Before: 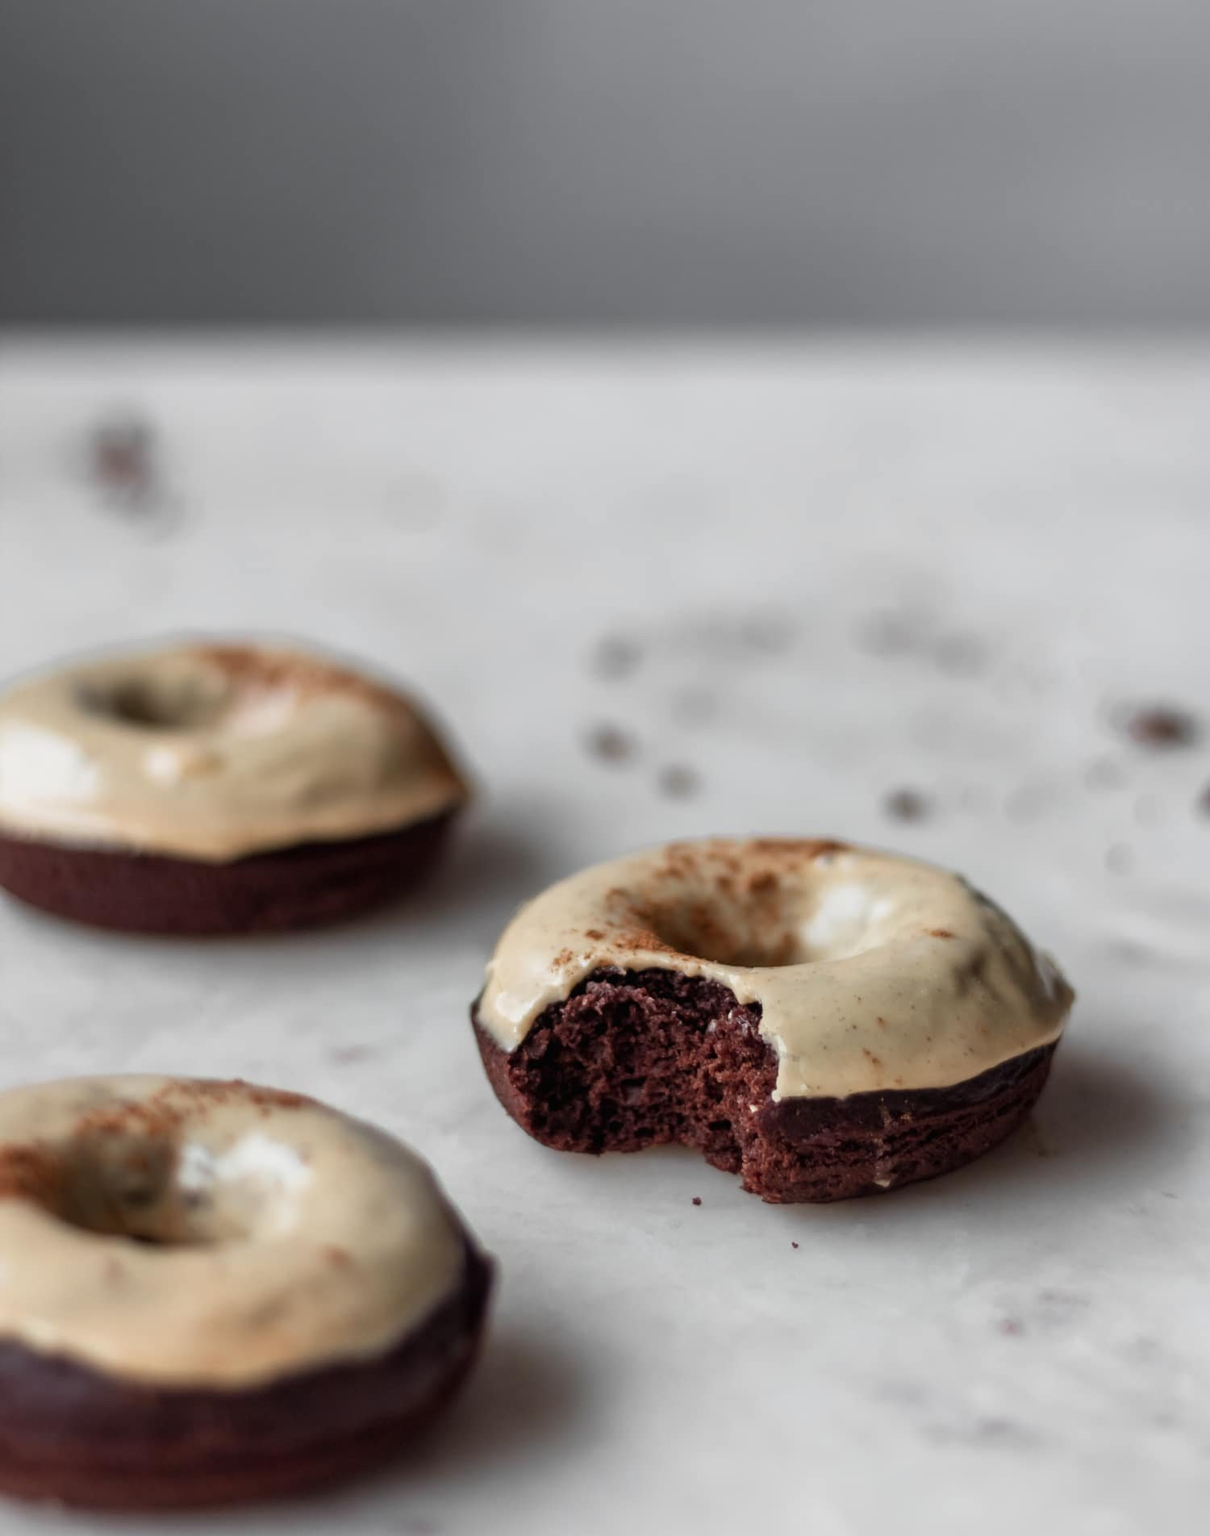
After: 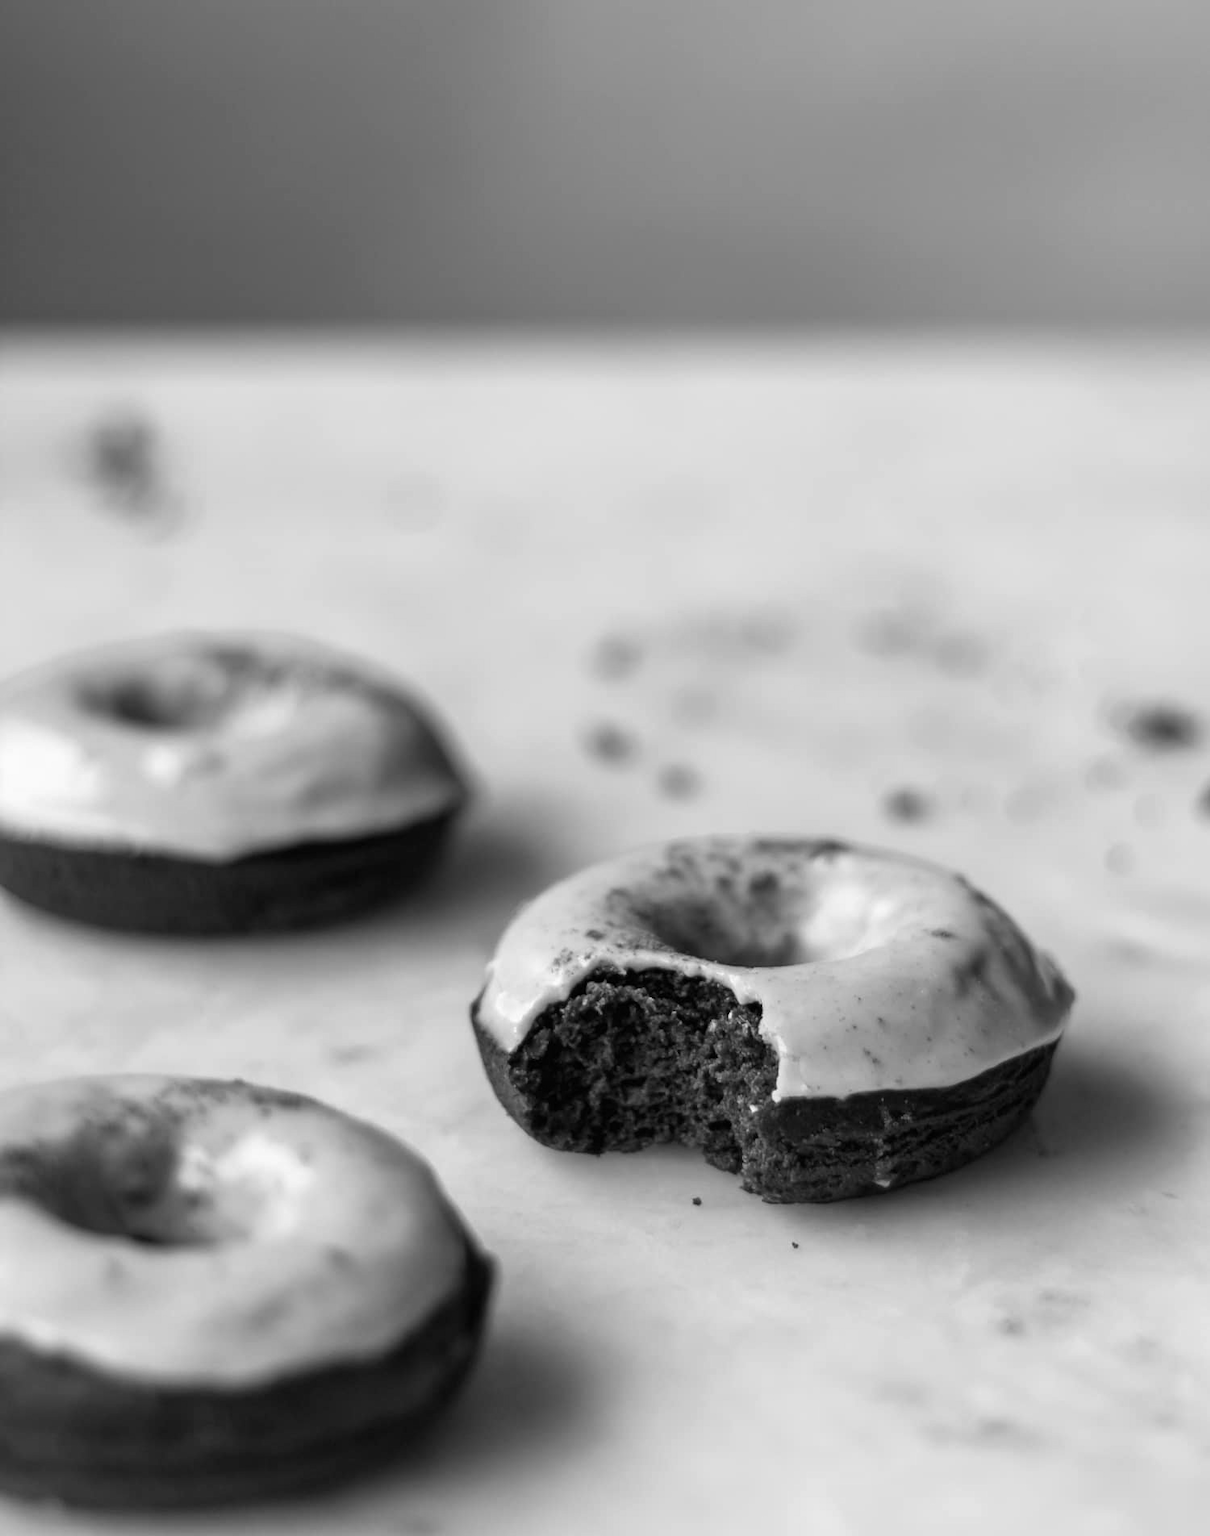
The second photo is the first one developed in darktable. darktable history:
exposure: exposure 0.2 EV, compensate highlight preservation false
monochrome: on, module defaults
